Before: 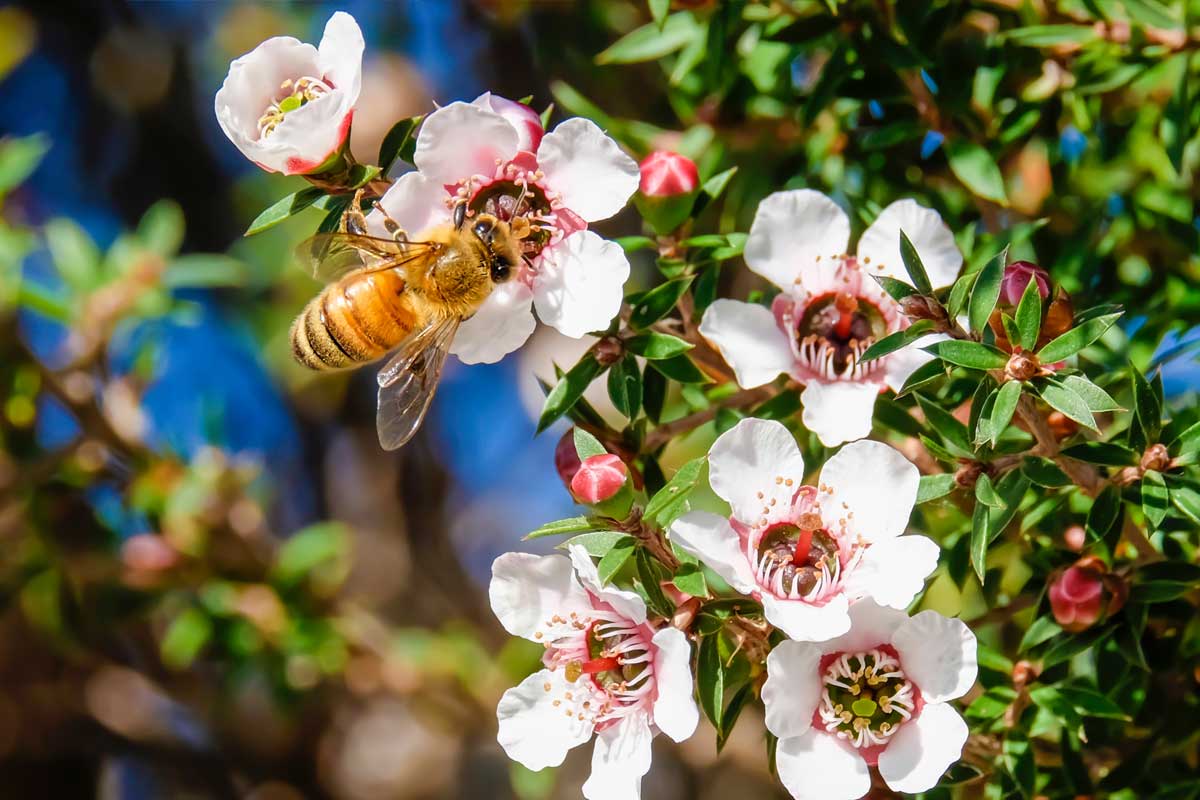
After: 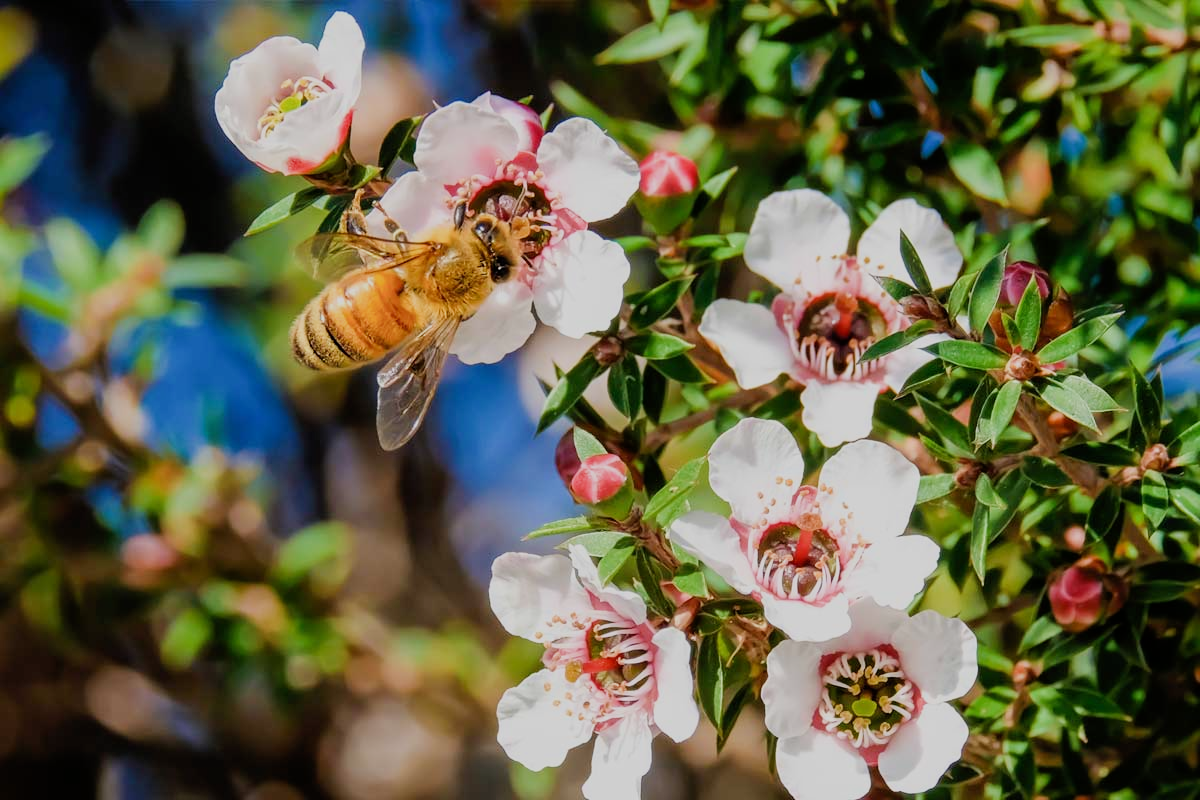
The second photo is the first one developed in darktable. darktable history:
filmic rgb: black relative exposure -16 EV, white relative exposure 6.13 EV, hardness 5.22, iterations of high-quality reconstruction 0
